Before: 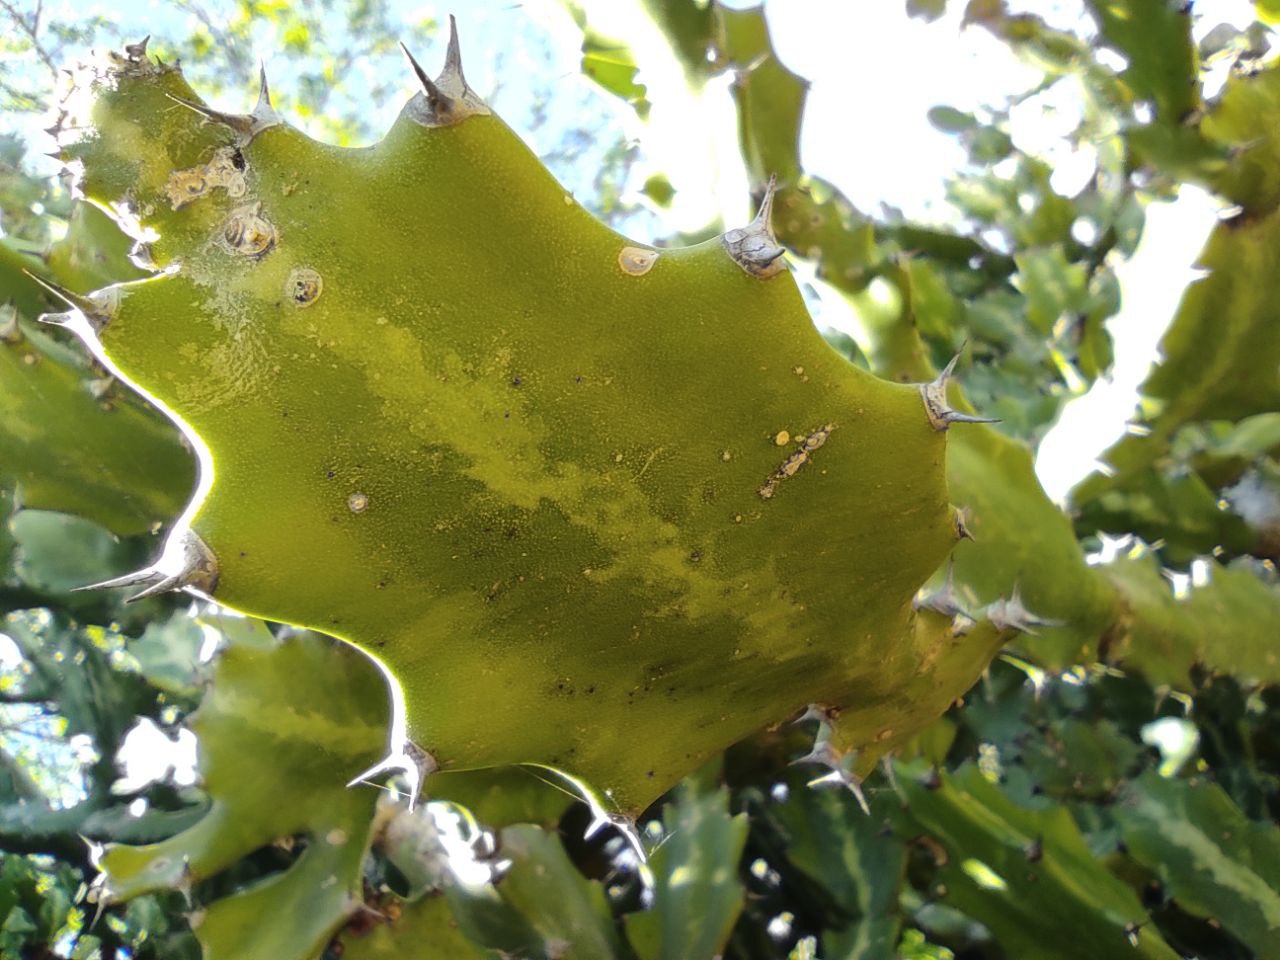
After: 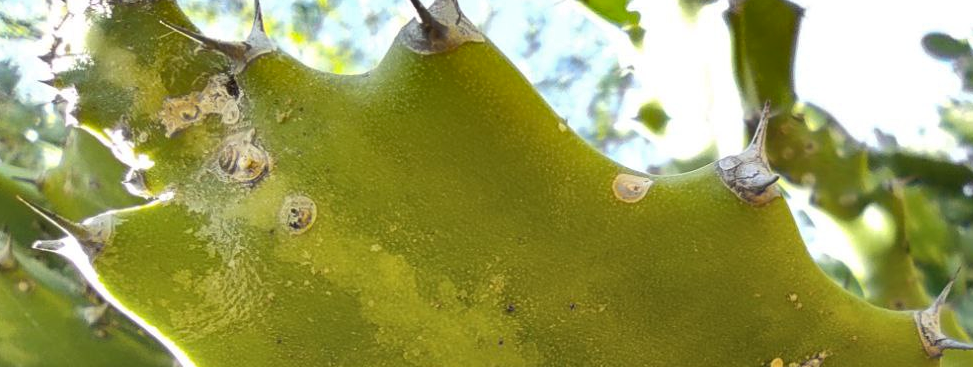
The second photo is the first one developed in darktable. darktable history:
crop: left 0.542%, top 7.637%, right 23.42%, bottom 54.113%
shadows and highlights: white point adjustment 0.056, soften with gaussian
